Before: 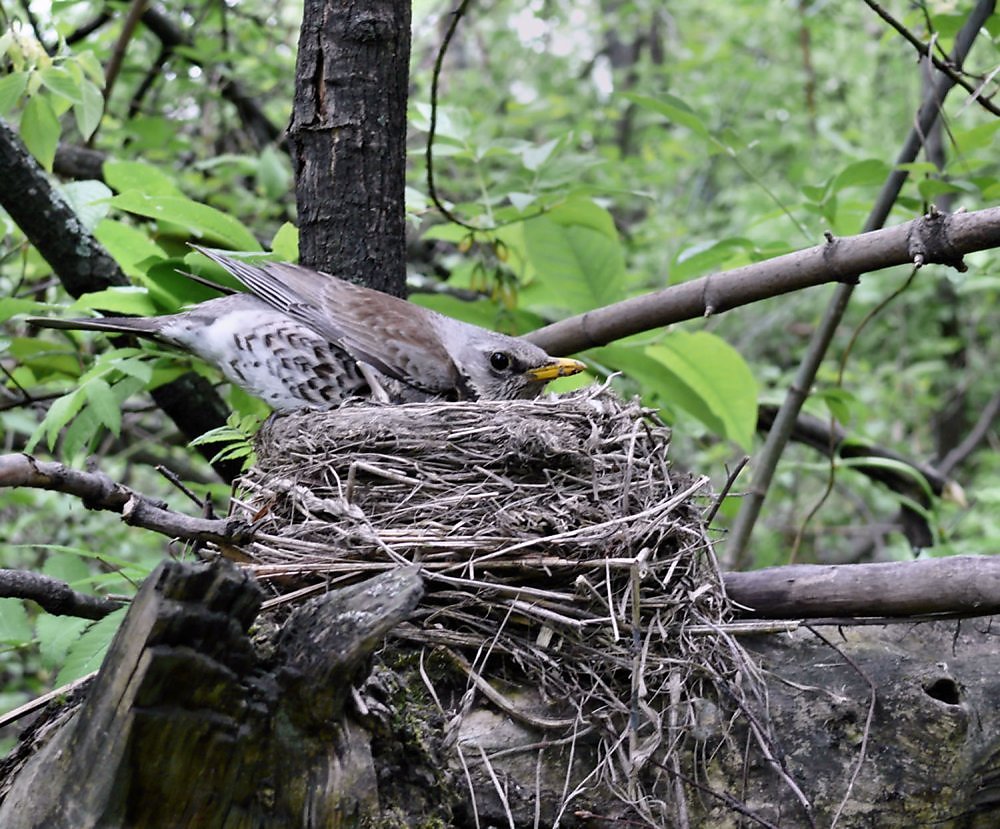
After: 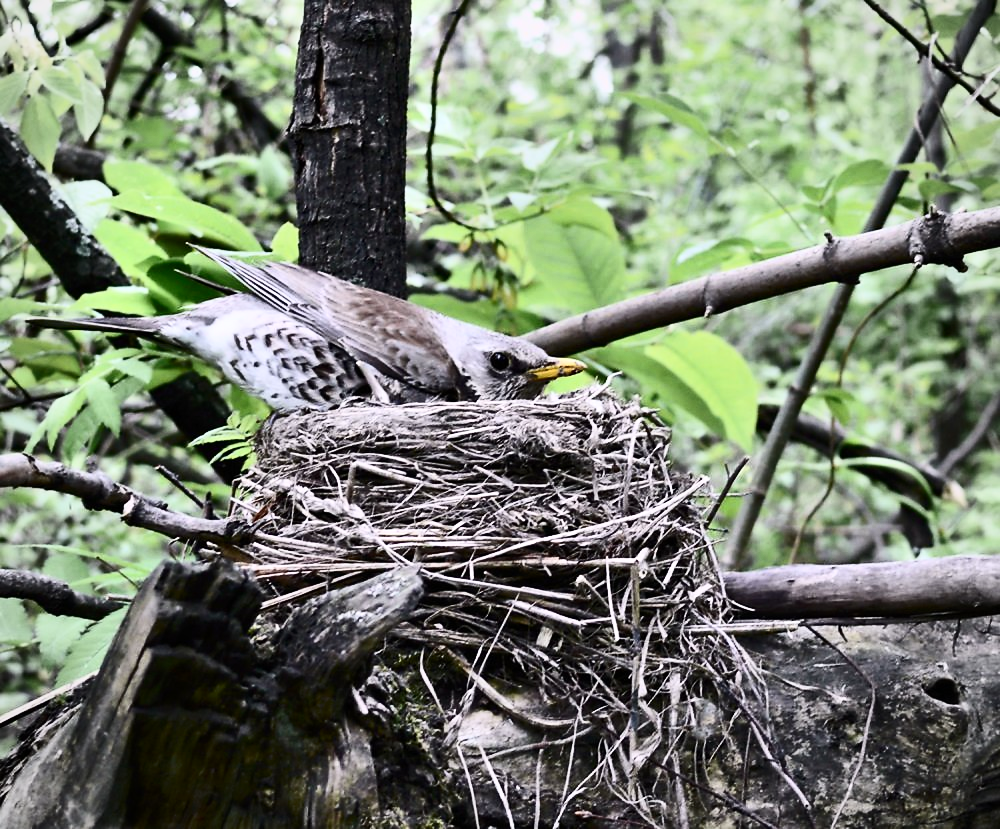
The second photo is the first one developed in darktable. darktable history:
contrast brightness saturation: contrast 0.39, brightness 0.1
vignetting: brightness -0.167
shadows and highlights: shadows 37.27, highlights -28.18, soften with gaussian
